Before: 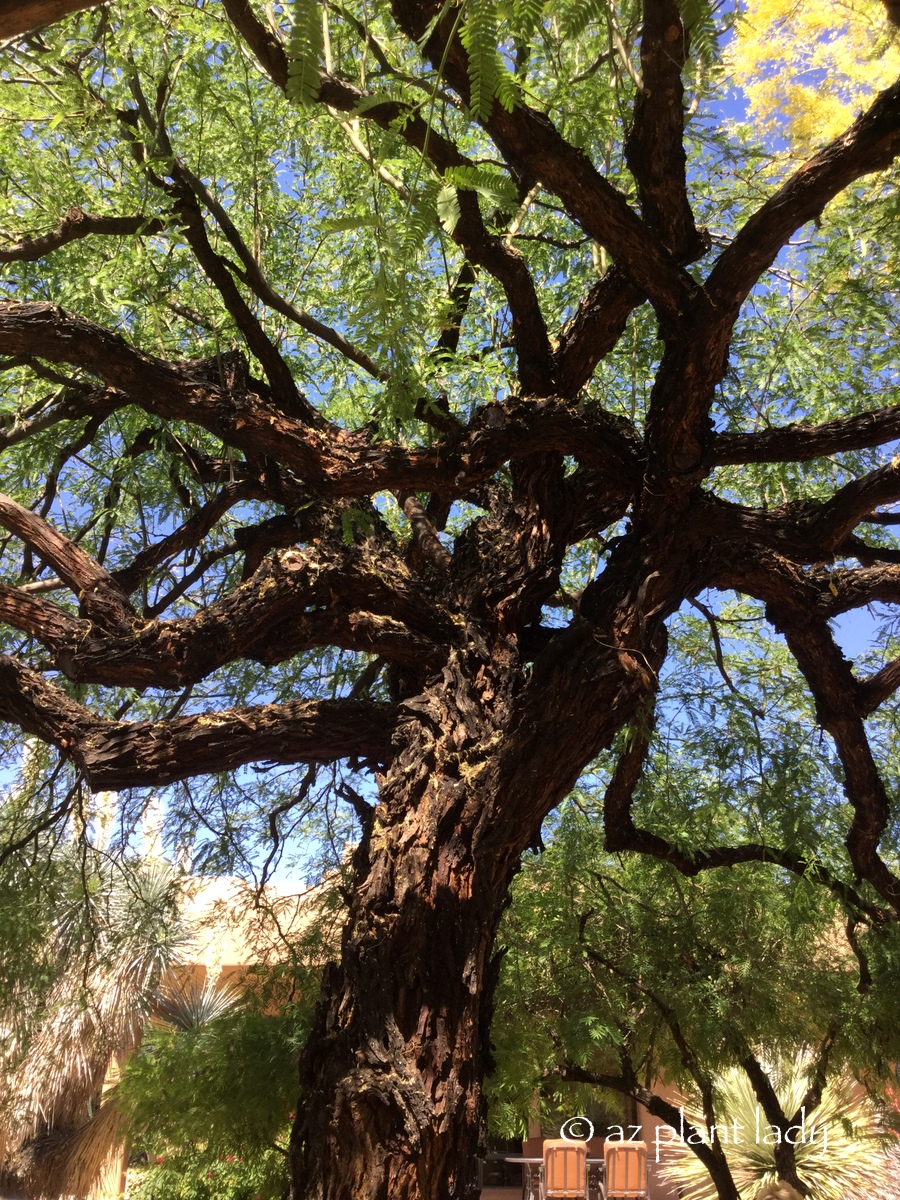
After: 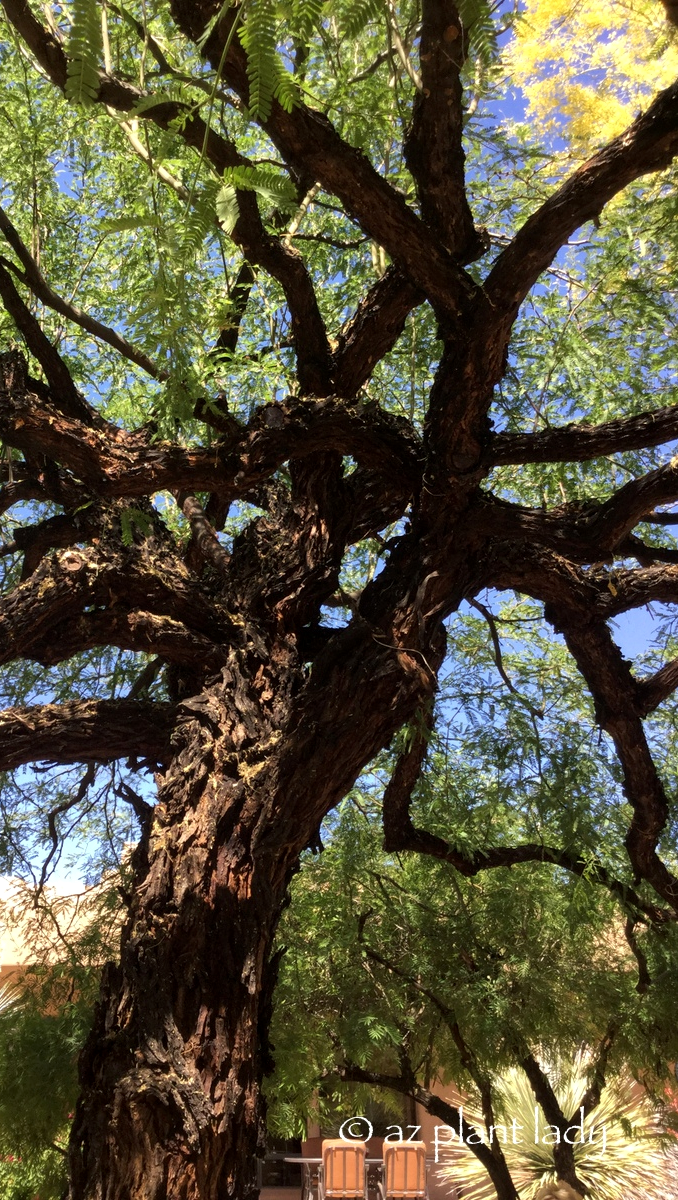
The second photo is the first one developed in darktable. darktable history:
local contrast: highlights 100%, shadows 100%, detail 120%, midtone range 0.2
crop and rotate: left 24.6%
